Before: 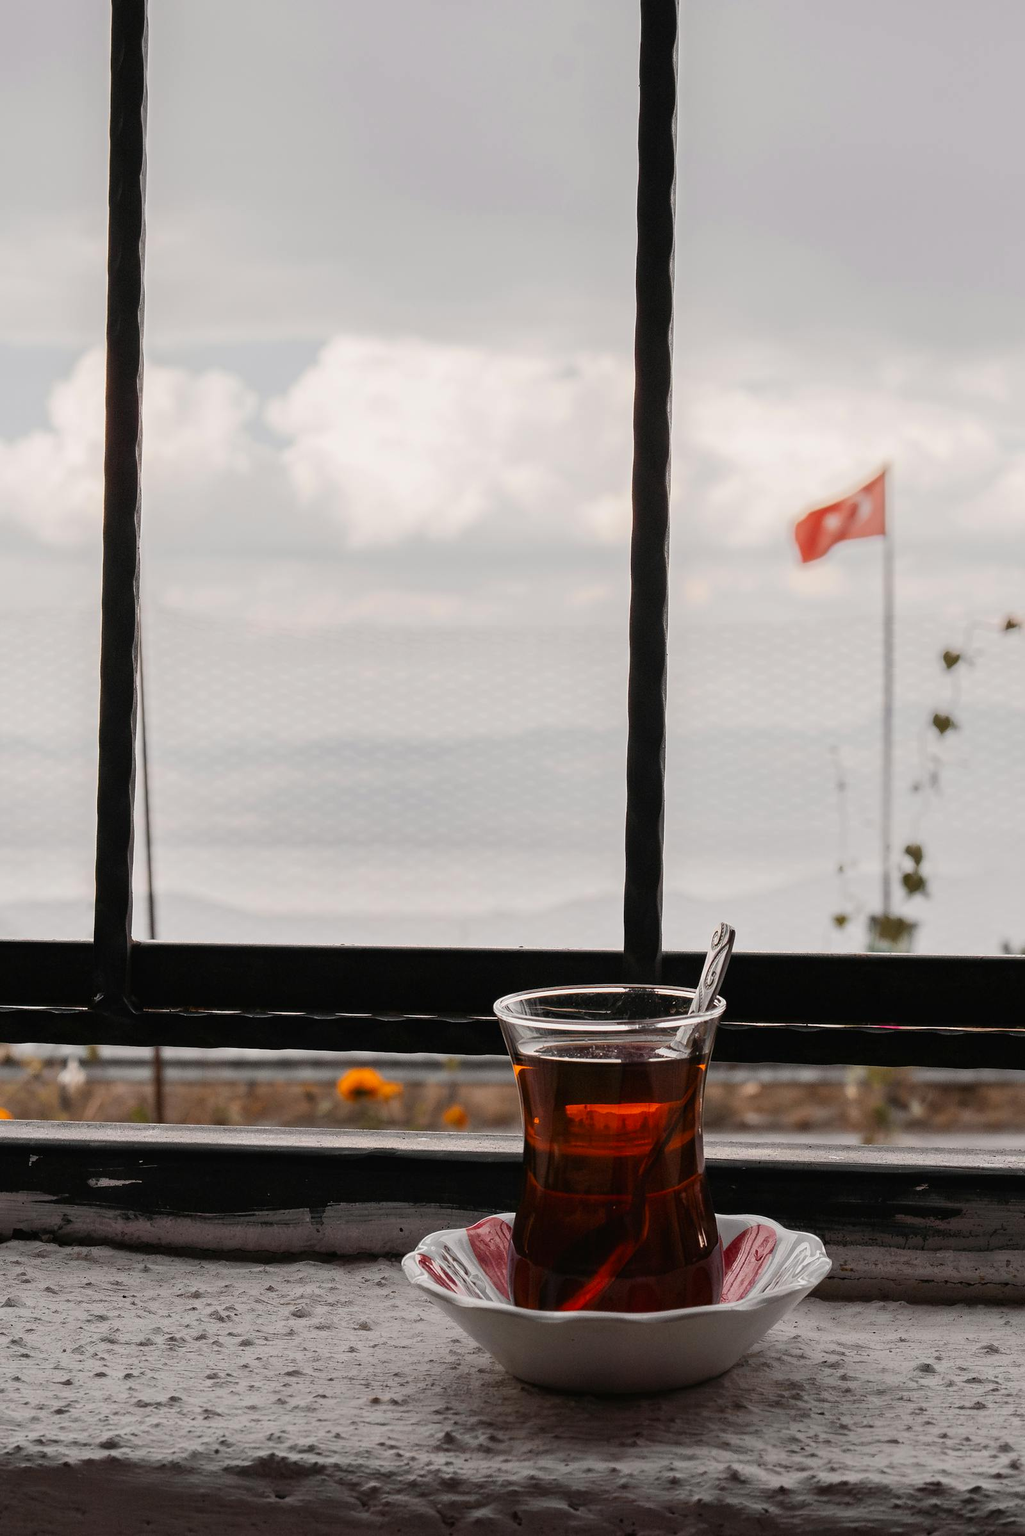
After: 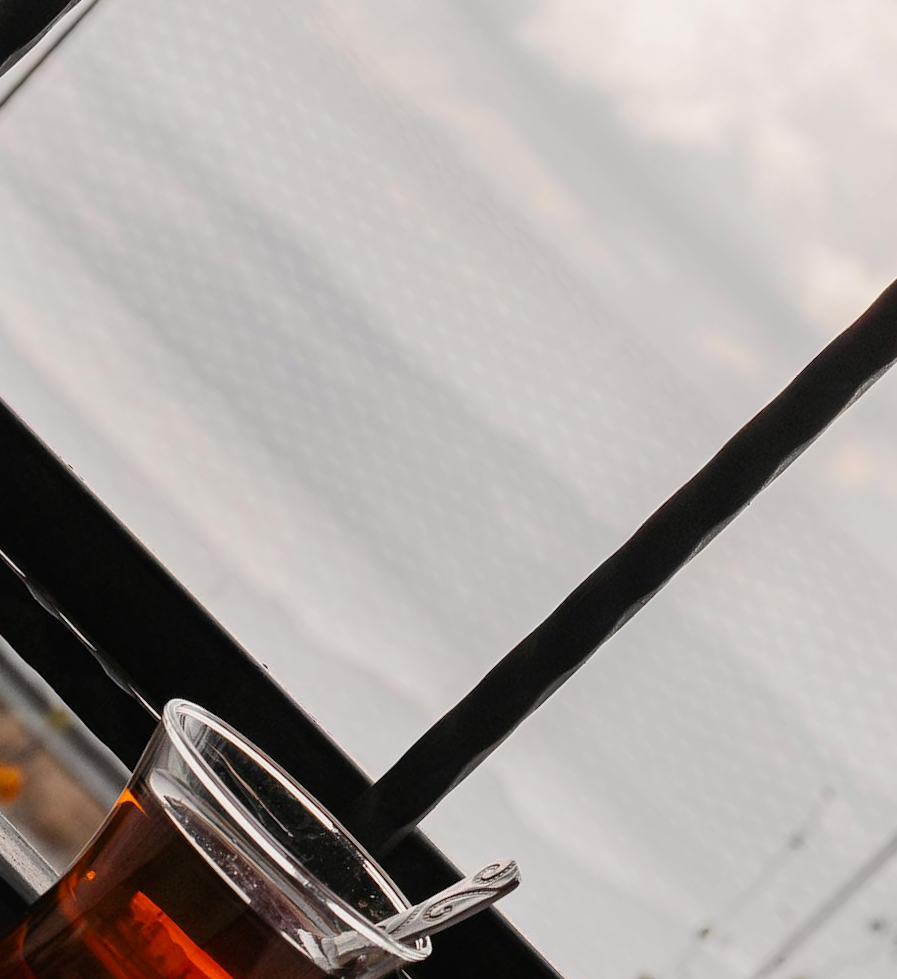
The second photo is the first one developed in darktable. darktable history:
crop and rotate: angle -44.93°, top 16.255%, right 0.872%, bottom 11.62%
